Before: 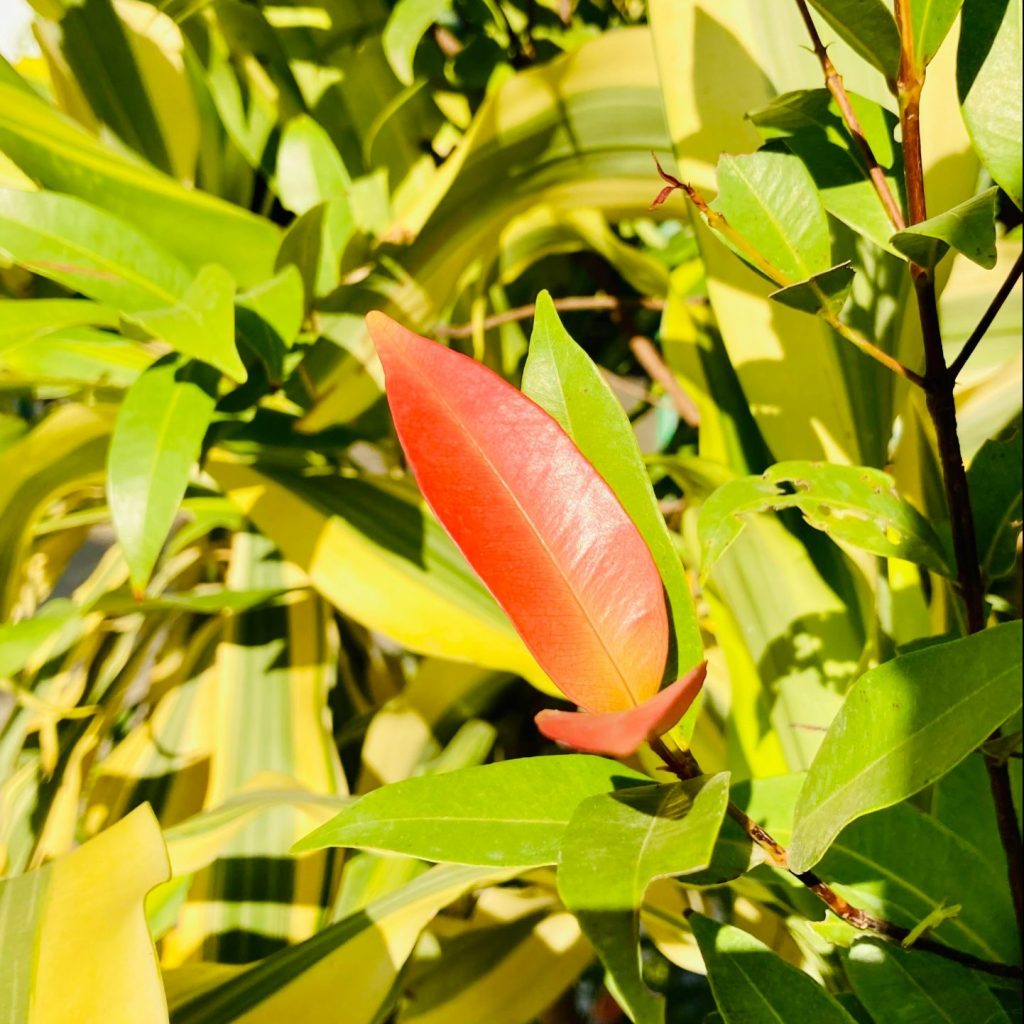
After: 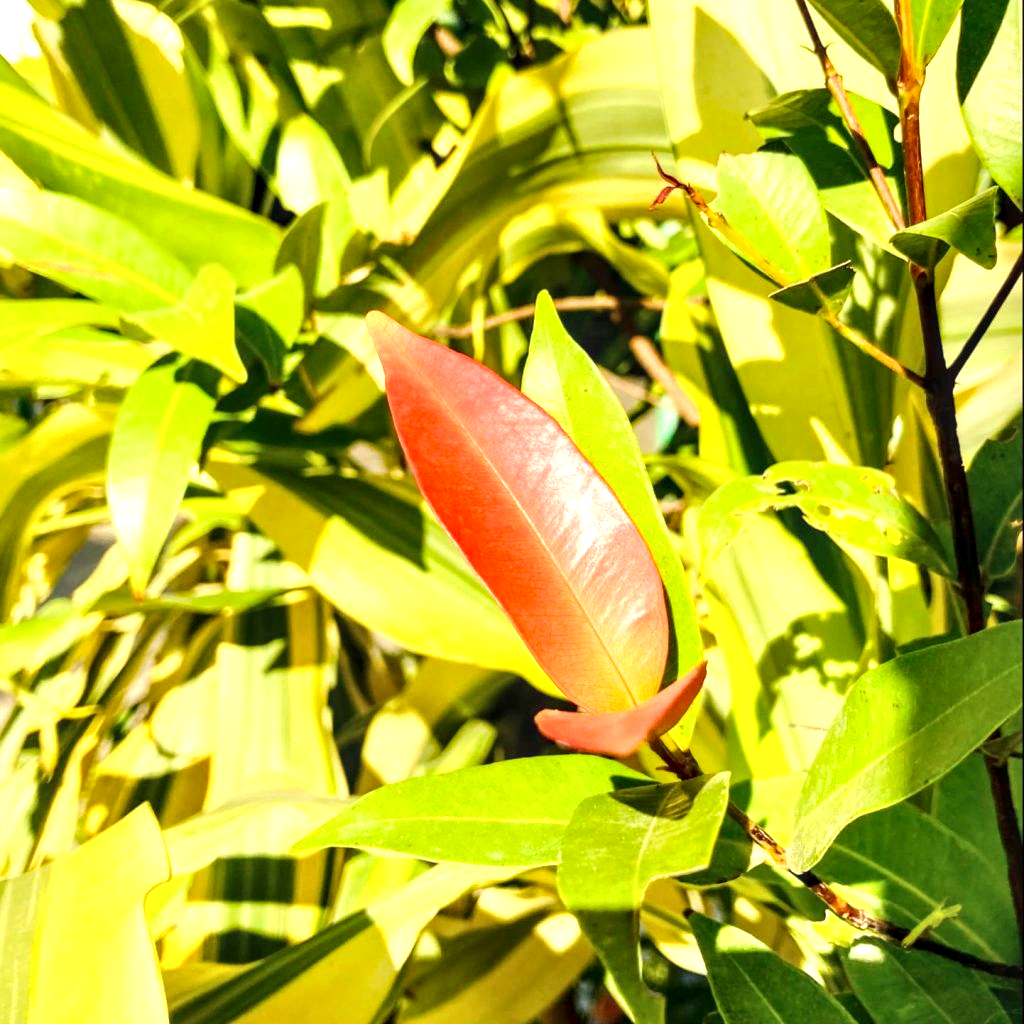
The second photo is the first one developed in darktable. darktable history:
exposure: black level correction 0, exposure 0.7 EV, compensate exposure bias true, compensate highlight preservation false
white balance: emerald 1
local contrast: highlights 40%, shadows 60%, detail 136%, midtone range 0.514
grain: coarseness 0.09 ISO, strength 10%
